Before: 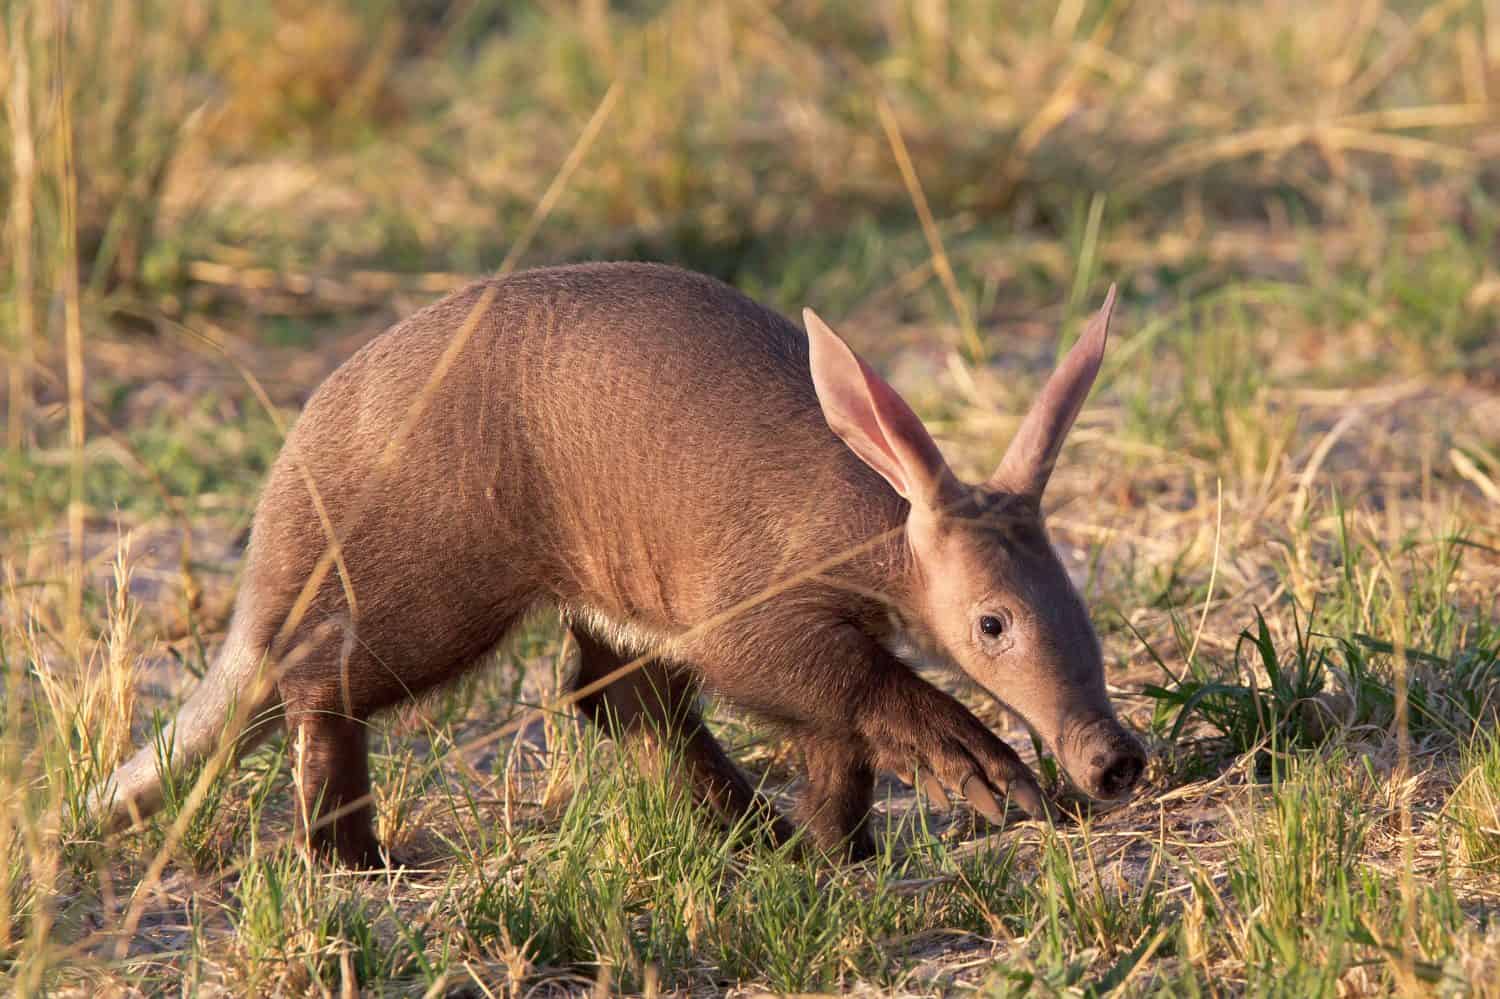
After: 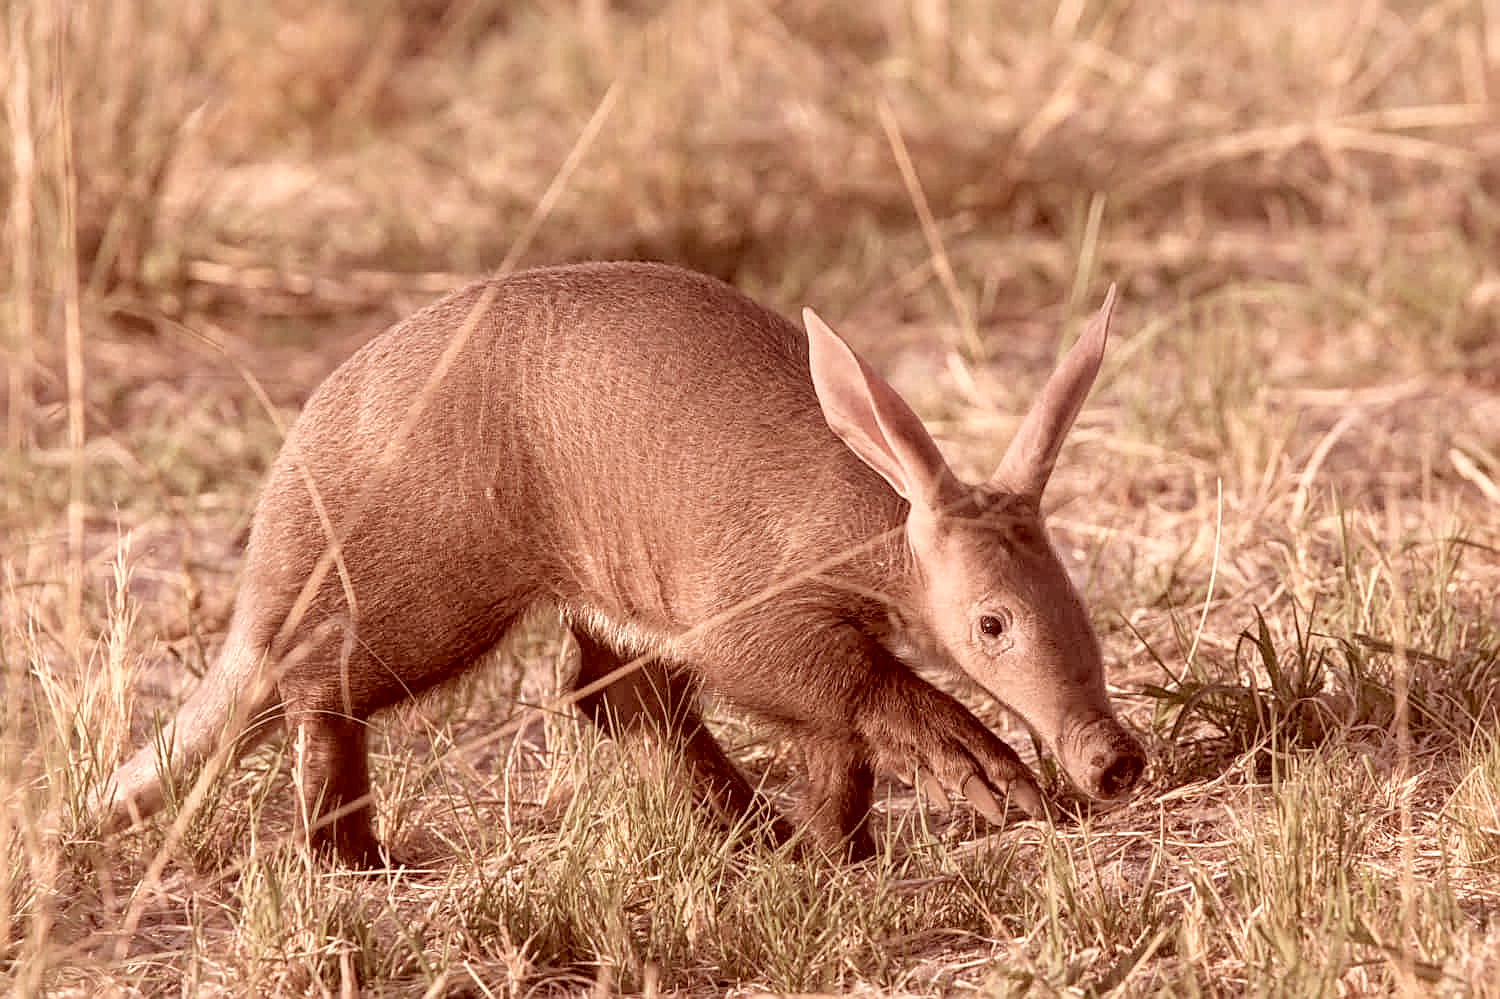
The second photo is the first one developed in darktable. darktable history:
sharpen: on, module defaults
color correction: highlights a* 9.5, highlights b* 9.07, shadows a* 39.36, shadows b* 39.67, saturation 0.787
contrast brightness saturation: brightness 0.184, saturation -0.481
local contrast: on, module defaults
